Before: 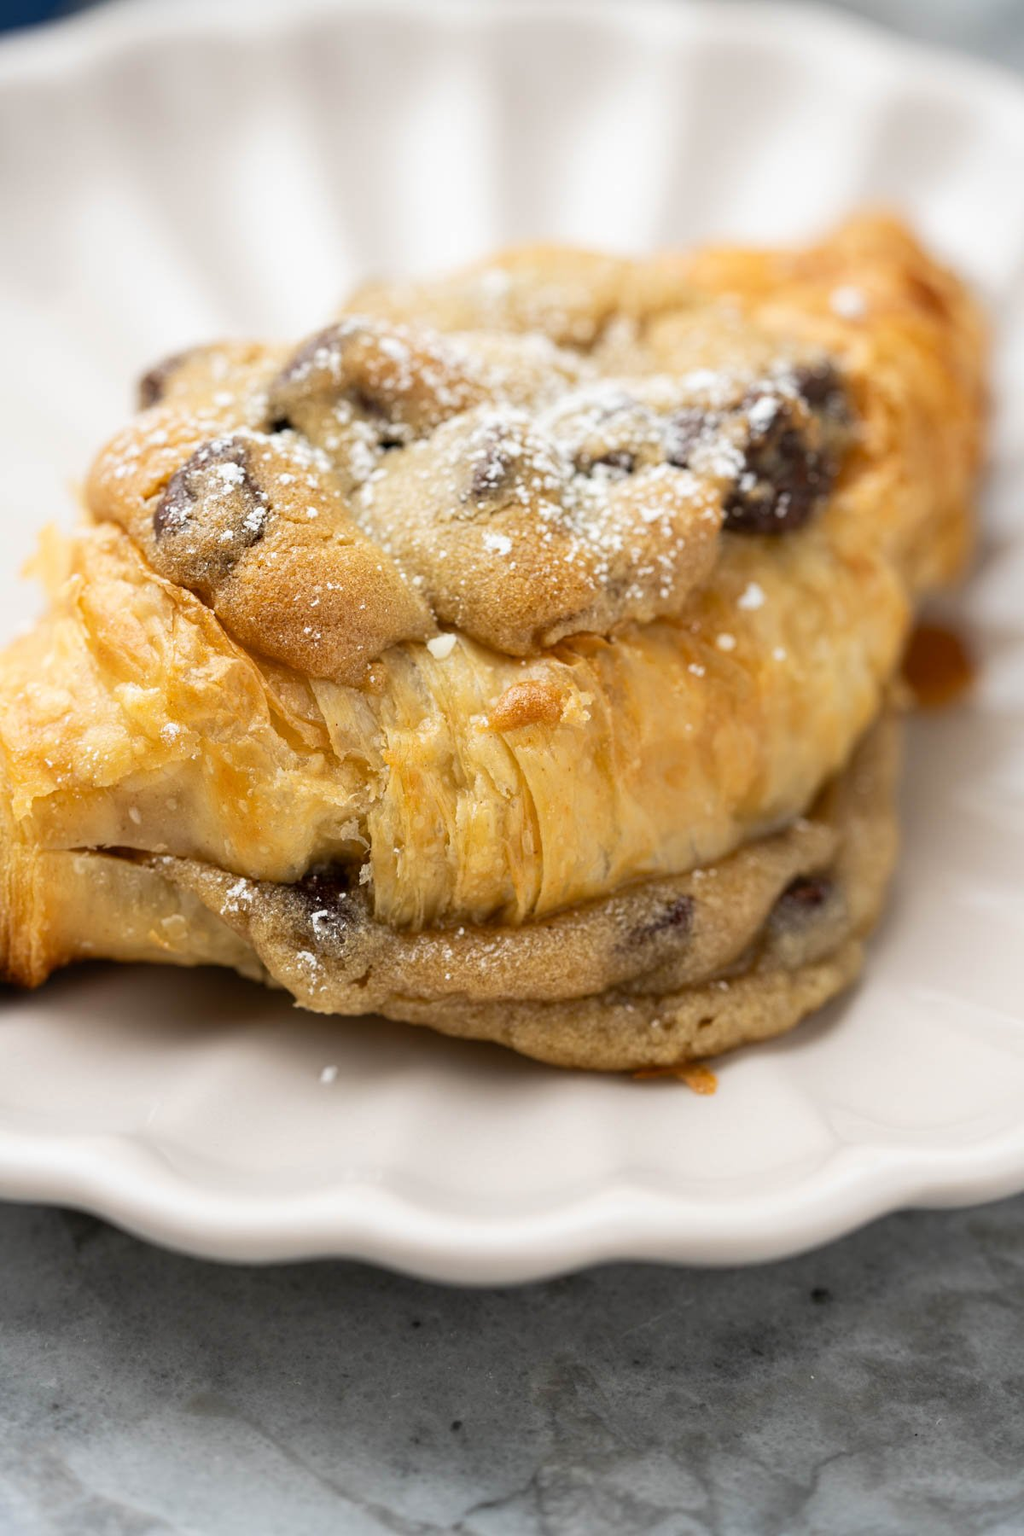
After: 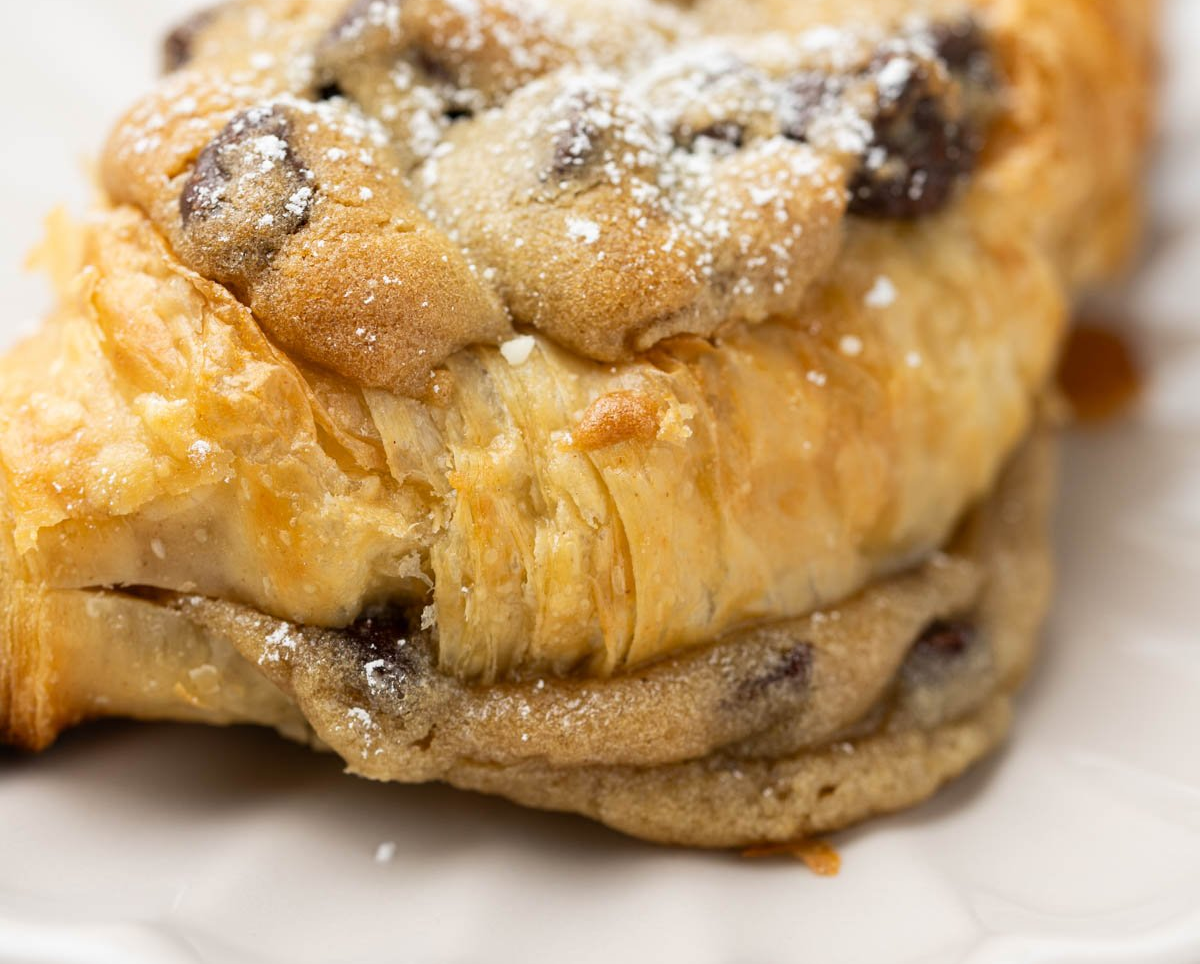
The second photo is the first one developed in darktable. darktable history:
crop and rotate: top 22.622%, bottom 23.793%
